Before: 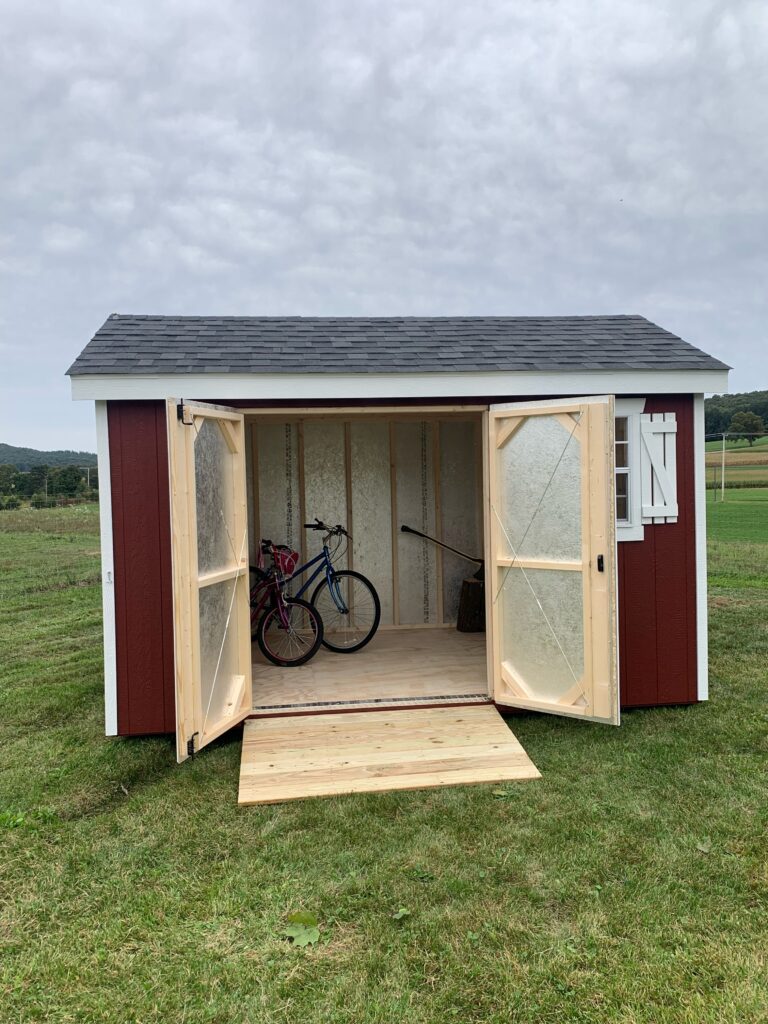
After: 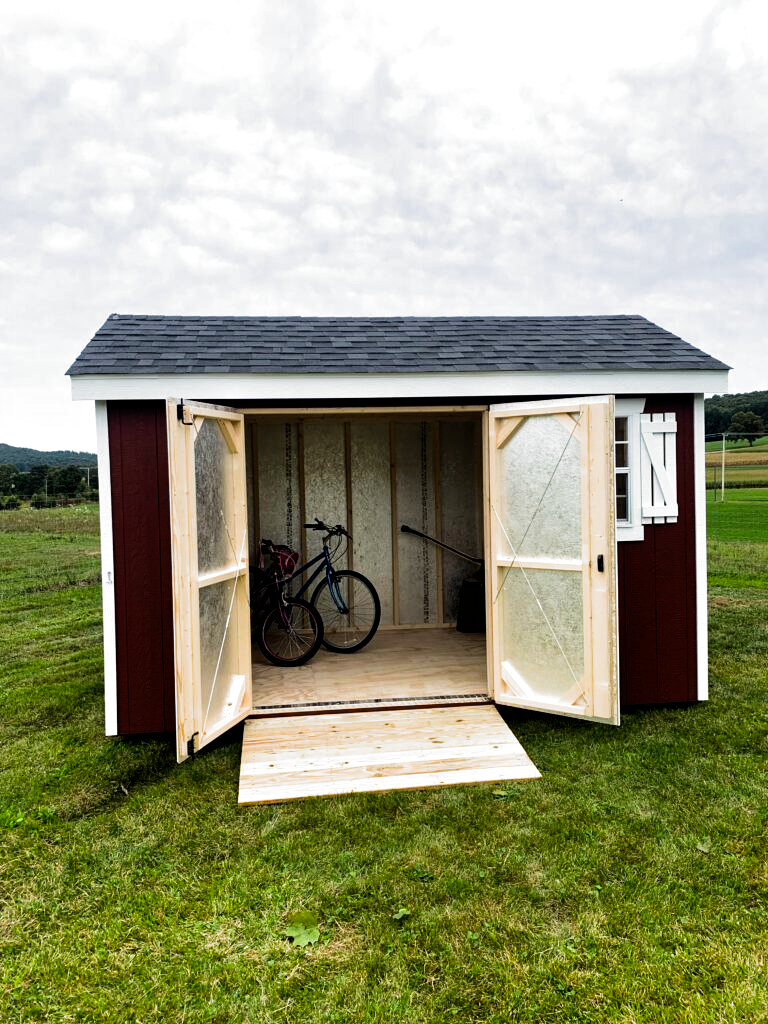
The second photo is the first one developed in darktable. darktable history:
filmic rgb: black relative exposure -8.2 EV, white relative exposure 2.2 EV, threshold 3 EV, hardness 7.11, latitude 75%, contrast 1.325, highlights saturation mix -2%, shadows ↔ highlights balance 30%, preserve chrominance RGB euclidean norm, color science v5 (2021), contrast in shadows safe, contrast in highlights safe, enable highlight reconstruction true
color balance rgb: linear chroma grading › global chroma 50%, perceptual saturation grading › global saturation 2.34%, global vibrance 6.64%, contrast 12.71%, saturation formula JzAzBz (2021)
tone equalizer: on, module defaults
